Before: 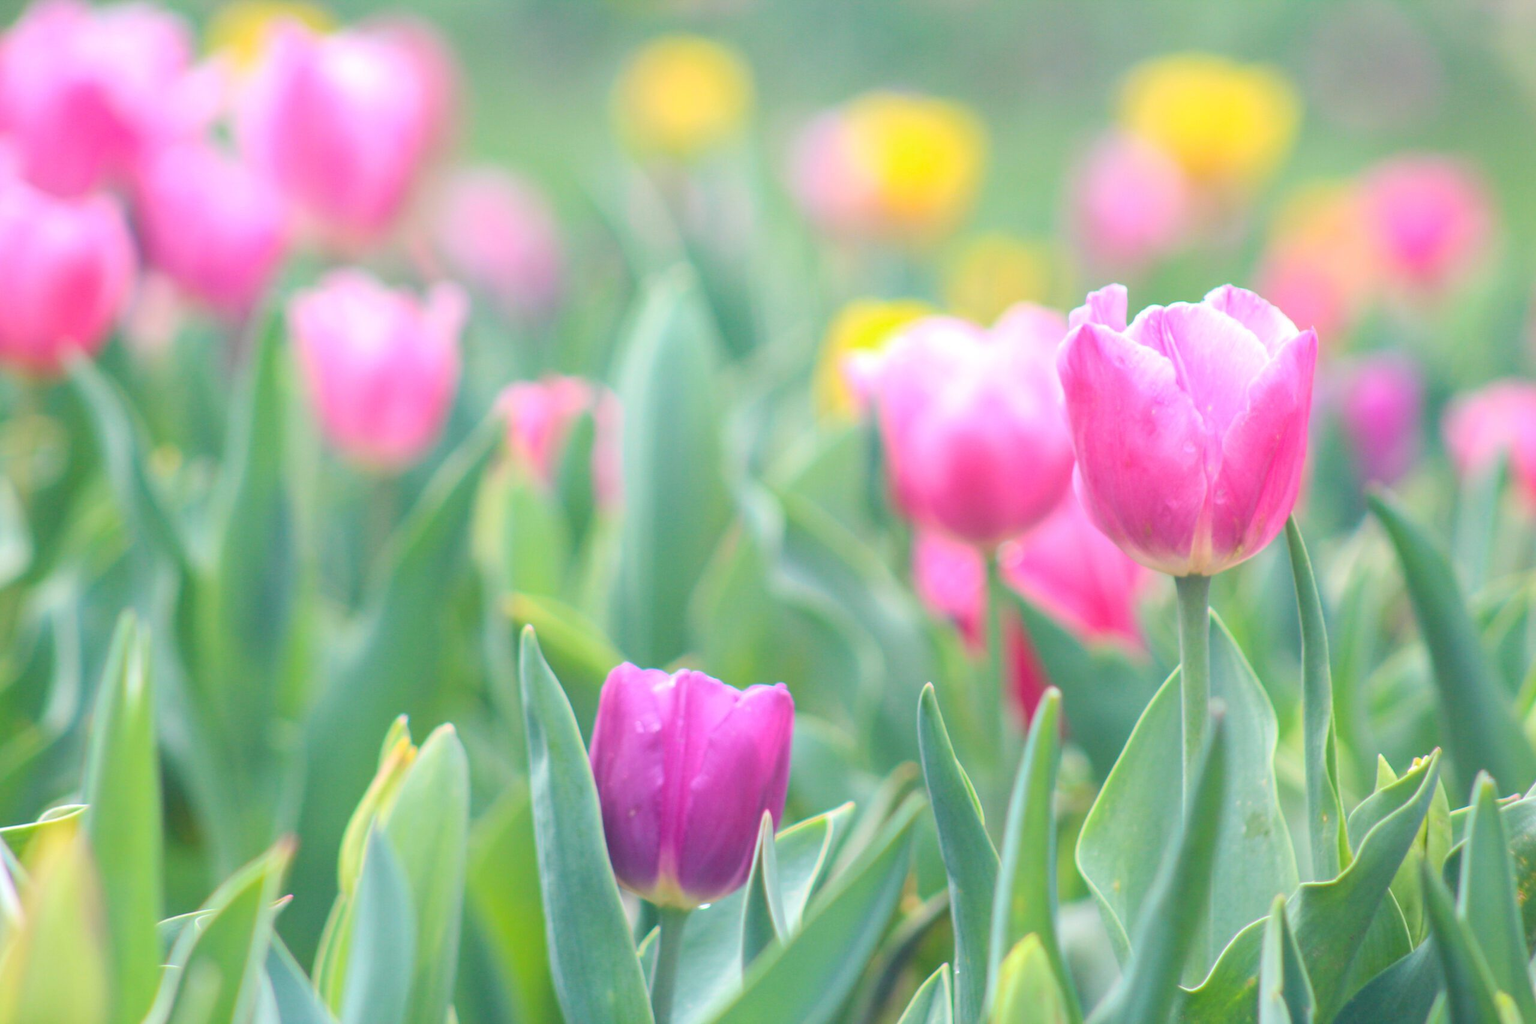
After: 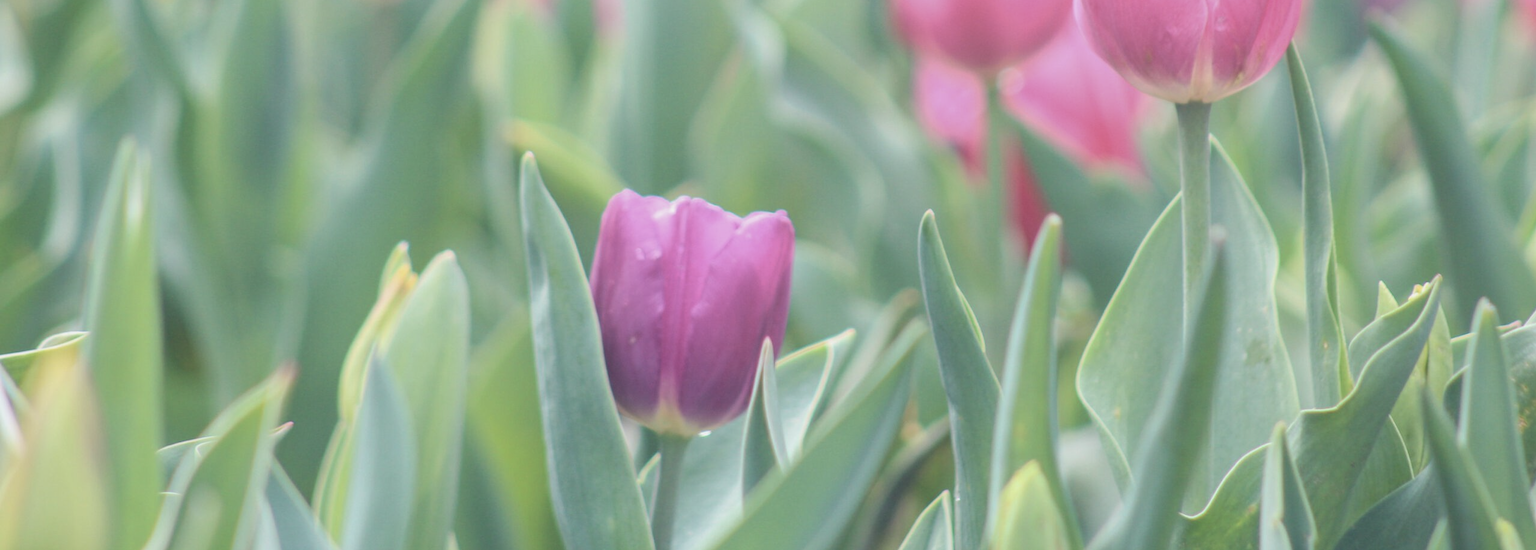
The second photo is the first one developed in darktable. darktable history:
exposure: exposure 0.2 EV, compensate highlight preservation false
local contrast: on, module defaults
crop and rotate: top 46.237%
contrast brightness saturation: contrast -0.26, saturation -0.43
